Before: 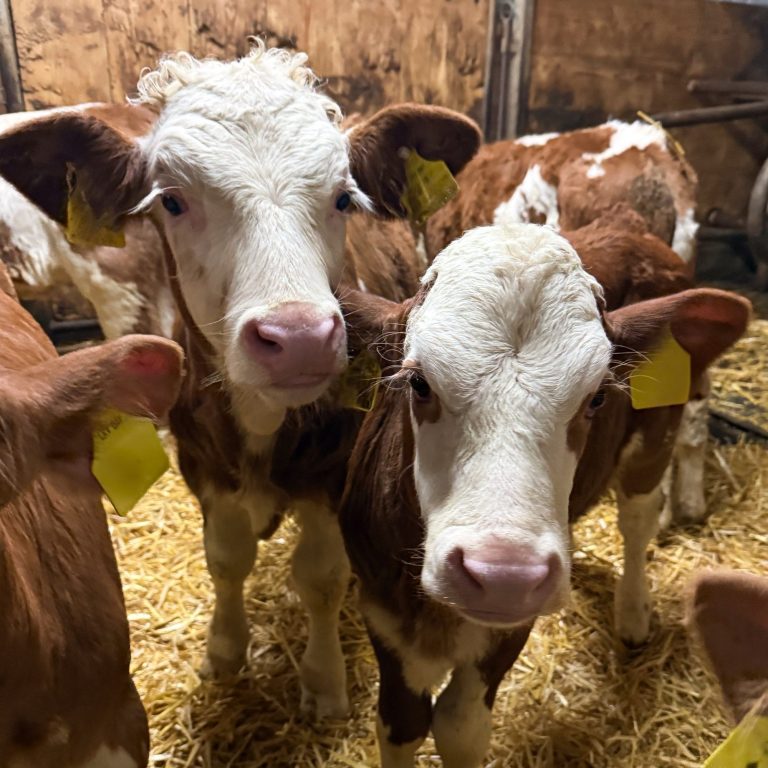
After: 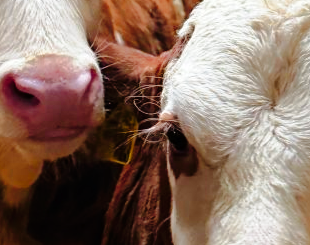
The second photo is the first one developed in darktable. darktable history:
shadows and highlights: shadows 40, highlights -60
tone curve: curves: ch0 [(0, 0) (0.003, 0.003) (0.011, 0.005) (0.025, 0.008) (0.044, 0.012) (0.069, 0.02) (0.1, 0.031) (0.136, 0.047) (0.177, 0.088) (0.224, 0.141) (0.277, 0.222) (0.335, 0.32) (0.399, 0.422) (0.468, 0.523) (0.543, 0.623) (0.623, 0.716) (0.709, 0.796) (0.801, 0.878) (0.898, 0.957) (1, 1)], preserve colors none
color balance rgb: perceptual saturation grading › global saturation 10%
color zones: curves: ch1 [(0.239, 0.552) (0.75, 0.5)]; ch2 [(0.25, 0.462) (0.749, 0.457)], mix 25.94%
crop: left 31.751%, top 32.172%, right 27.8%, bottom 35.83%
